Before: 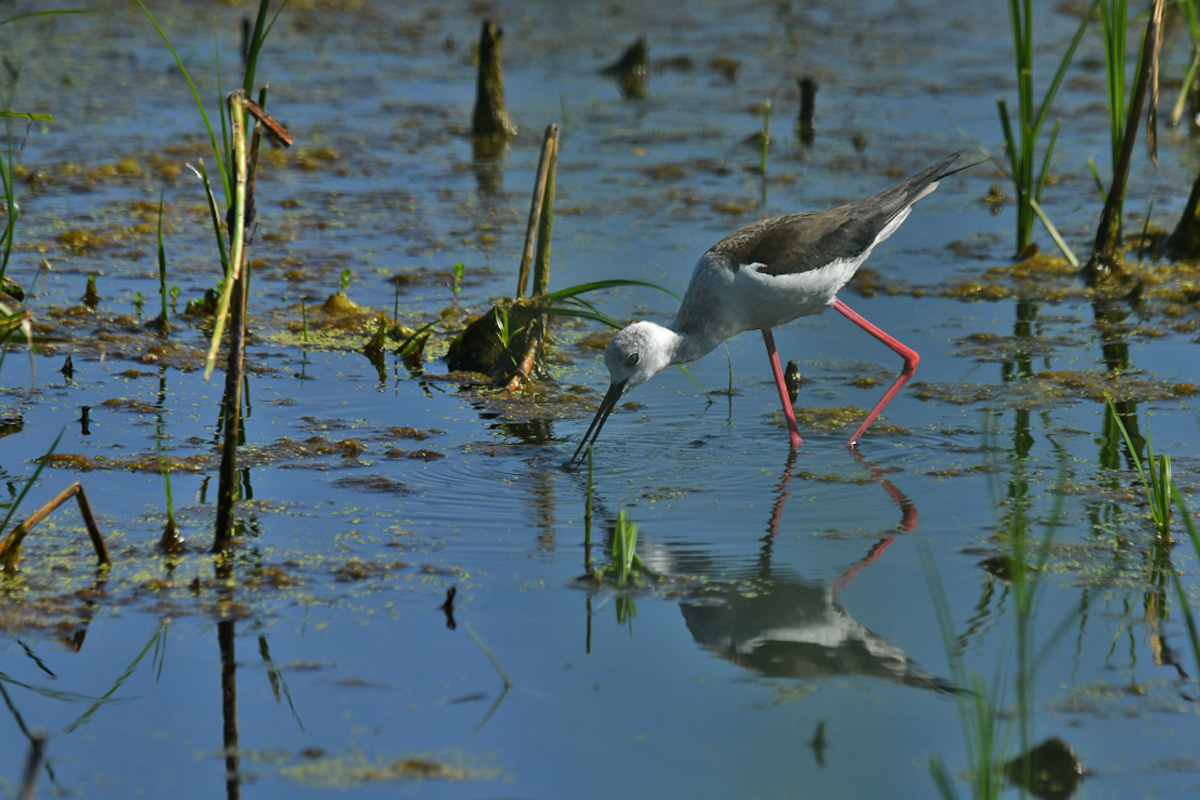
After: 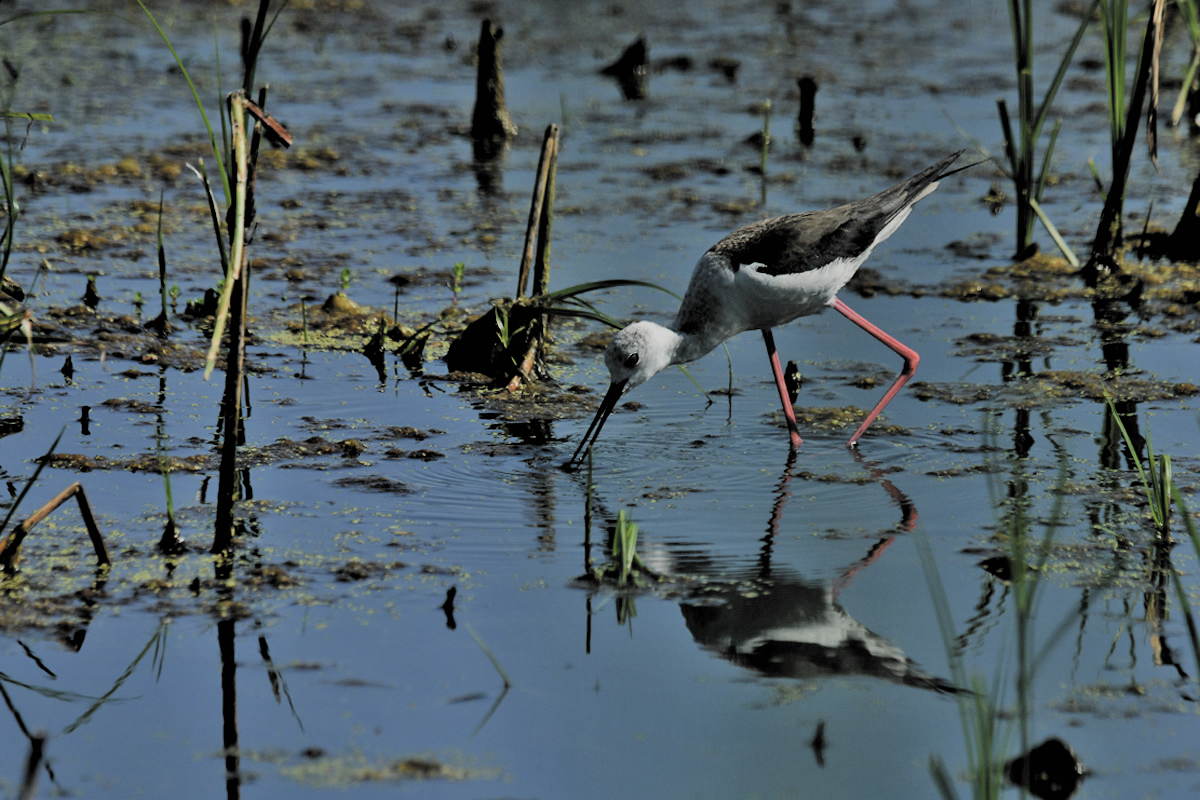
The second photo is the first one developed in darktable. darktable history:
filmic rgb: black relative exposure -2.99 EV, white relative exposure 4.56 EV, hardness 1.69, contrast 1.258, color science v5 (2021), contrast in shadows safe, contrast in highlights safe
color correction: highlights b* 0.027, saturation 0.798
shadows and highlights: shadows 36.61, highlights -28.11, soften with gaussian
